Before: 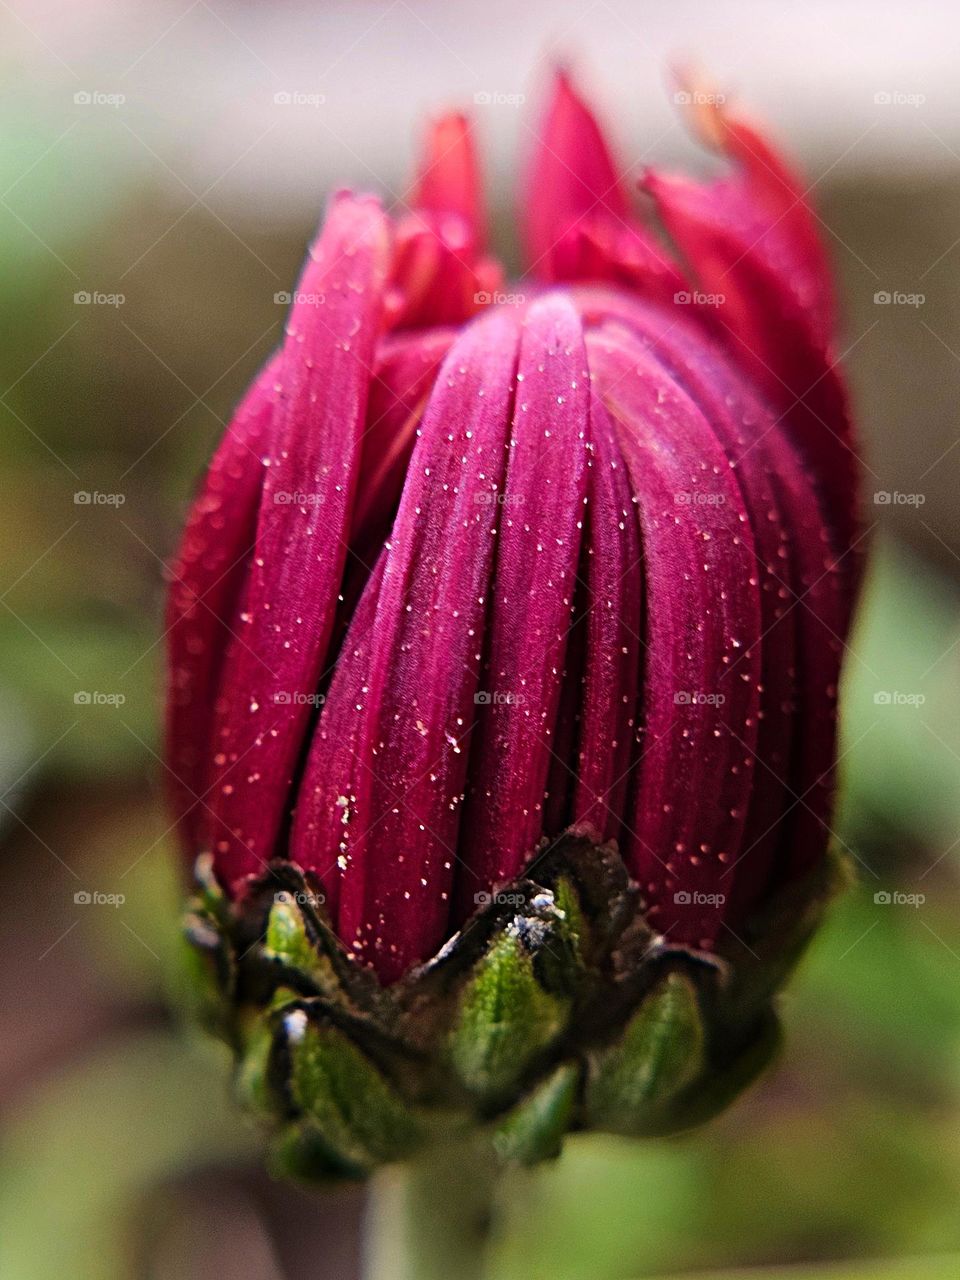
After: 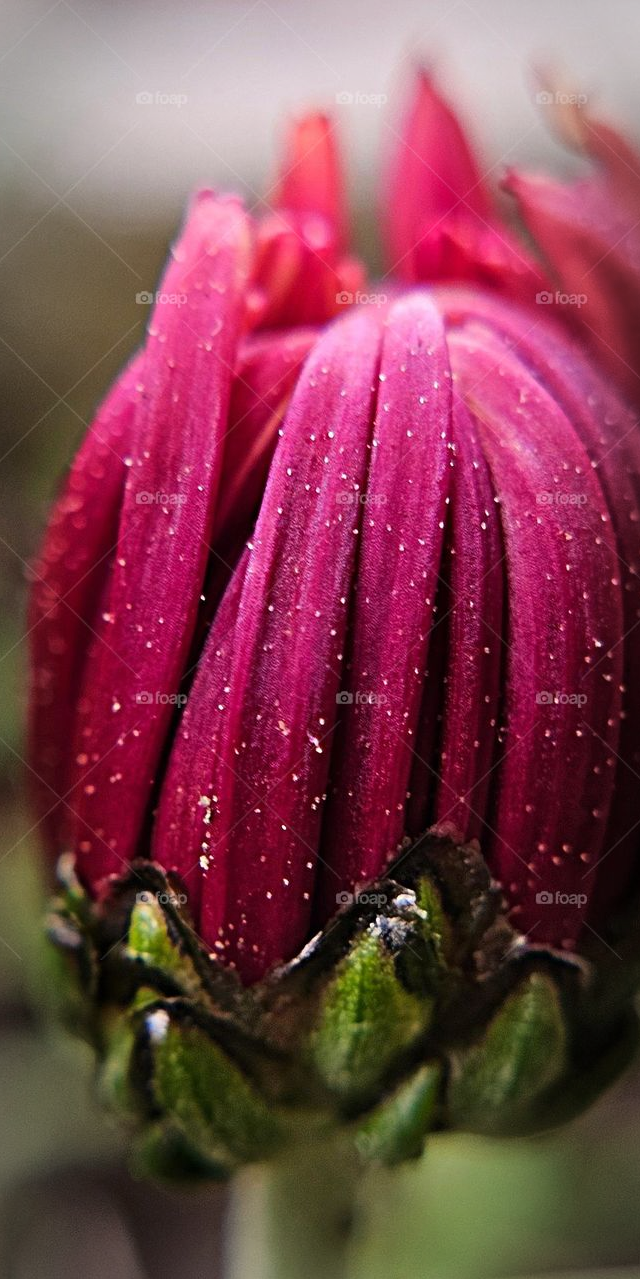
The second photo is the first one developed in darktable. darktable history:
vignetting: brightness -0.347, automatic ratio true, unbound false
crop and rotate: left 14.475%, right 18.823%
